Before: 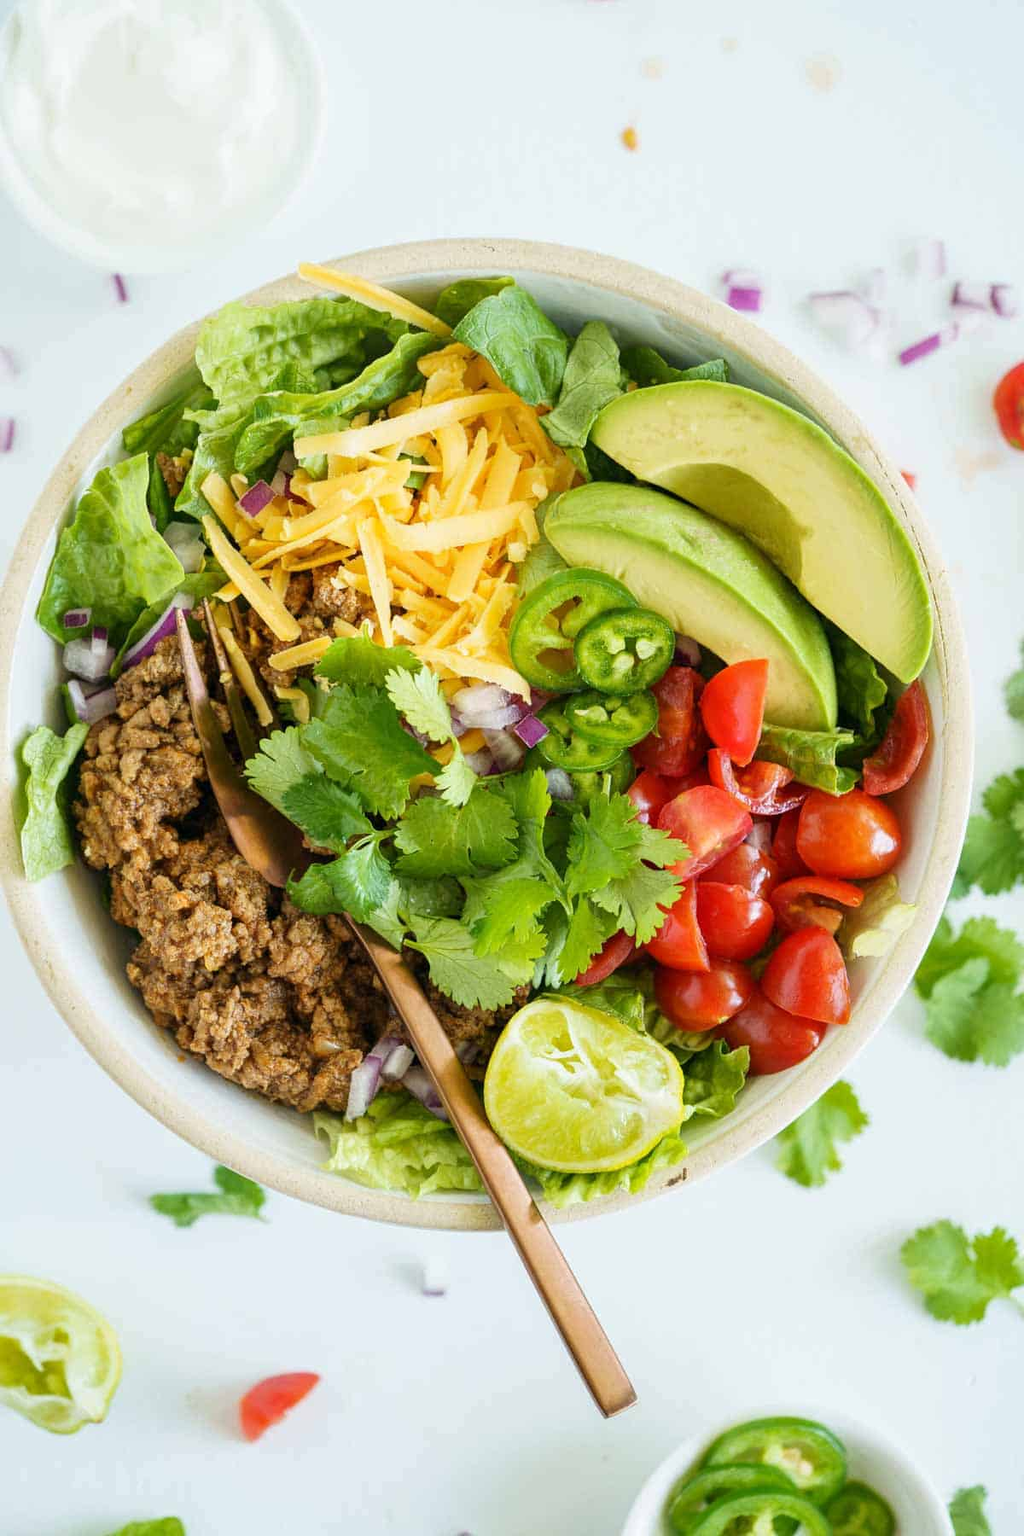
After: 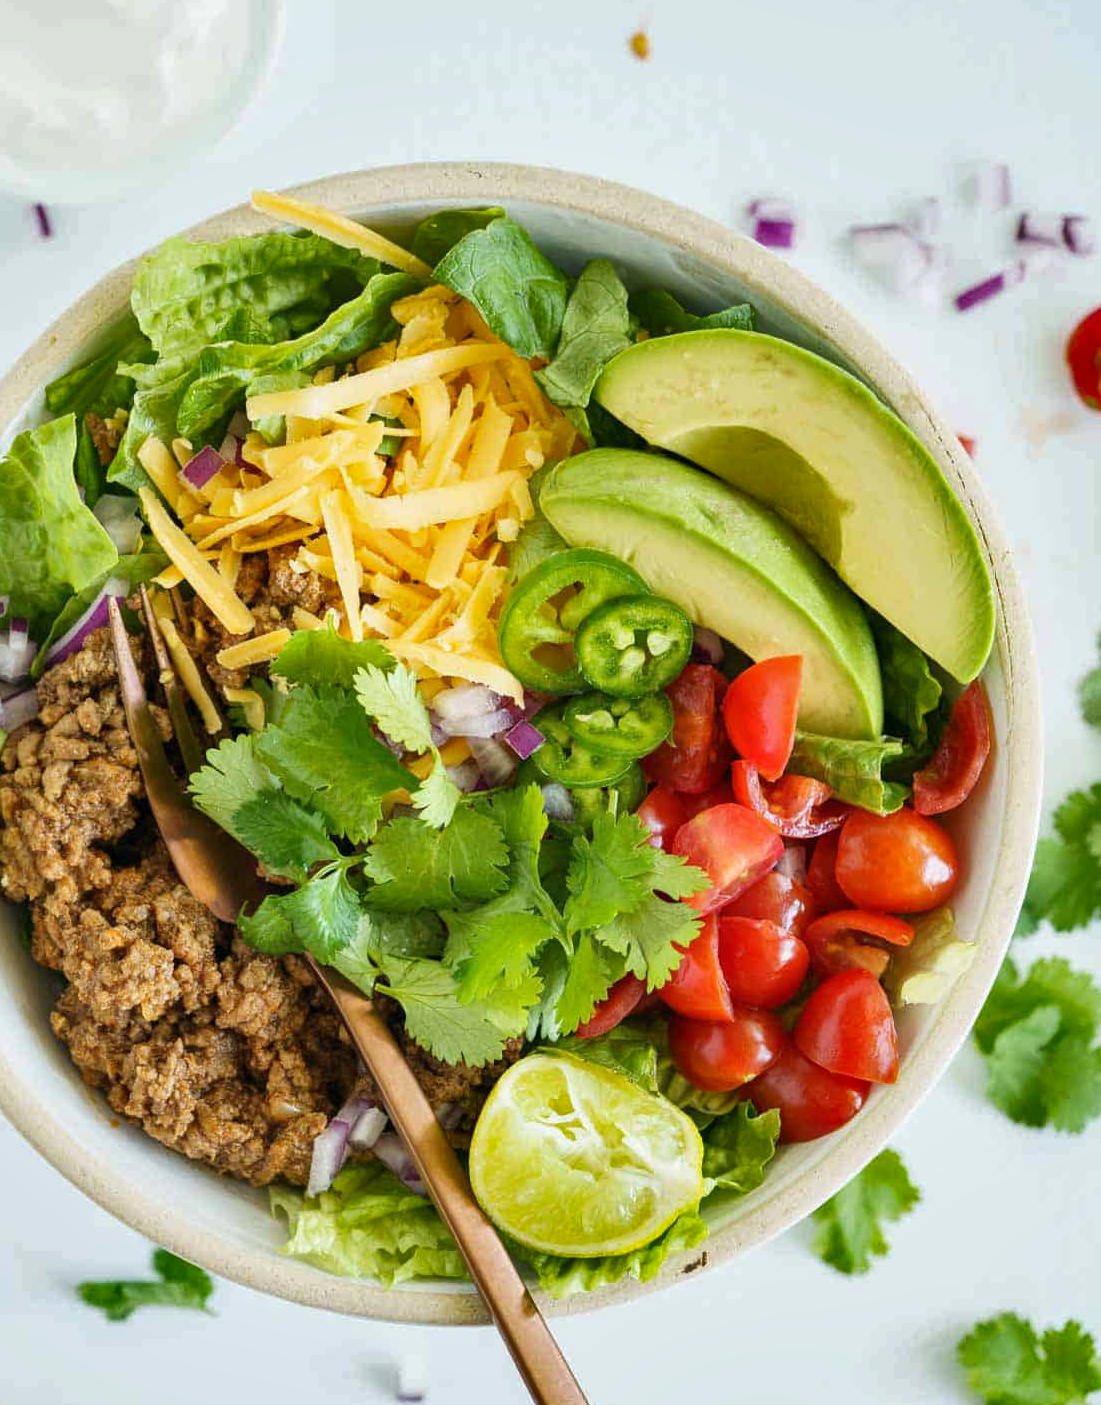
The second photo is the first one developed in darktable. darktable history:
shadows and highlights: soften with gaussian
crop: left 8.22%, top 6.547%, bottom 15.354%
